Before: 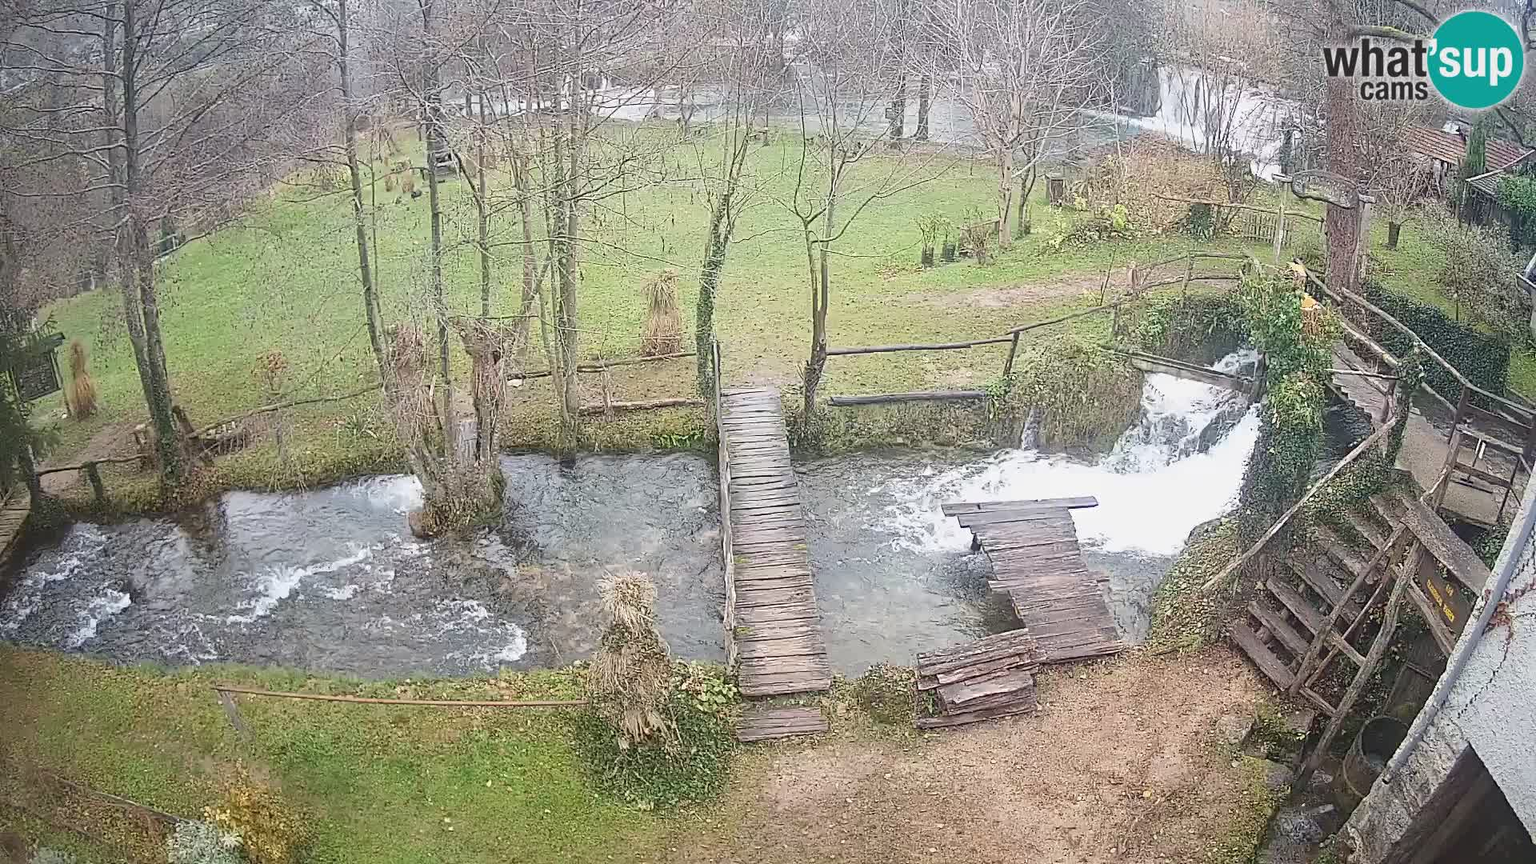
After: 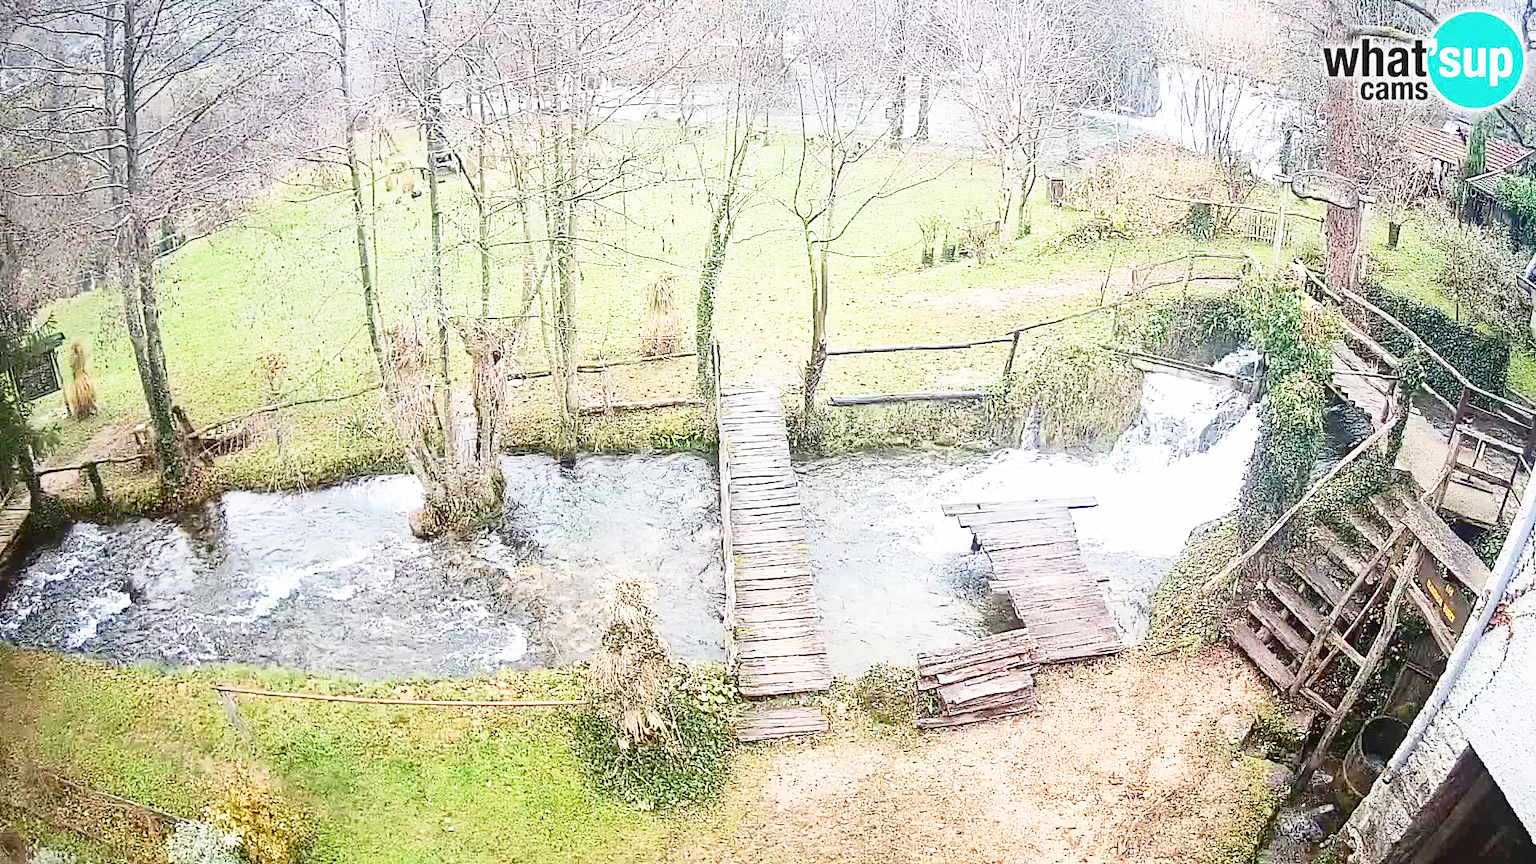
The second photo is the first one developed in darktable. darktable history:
contrast brightness saturation: contrast 0.197, brightness -0.114, saturation 0.099
base curve: curves: ch0 [(0, 0) (0.012, 0.01) (0.073, 0.168) (0.31, 0.711) (0.645, 0.957) (1, 1)], preserve colors none
